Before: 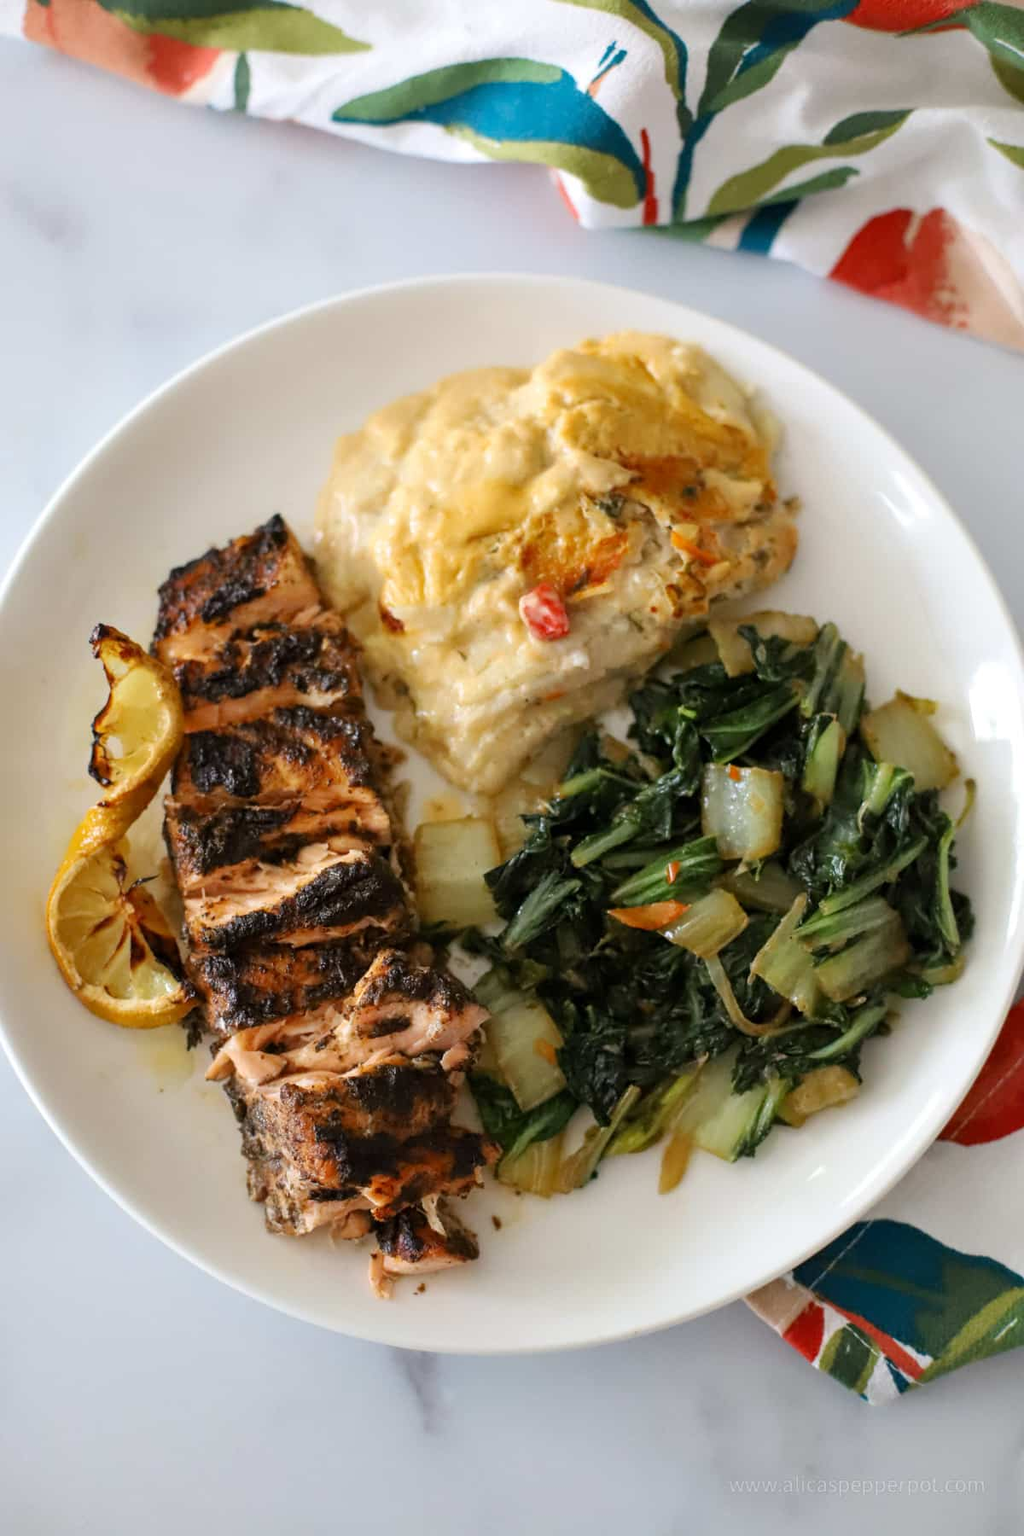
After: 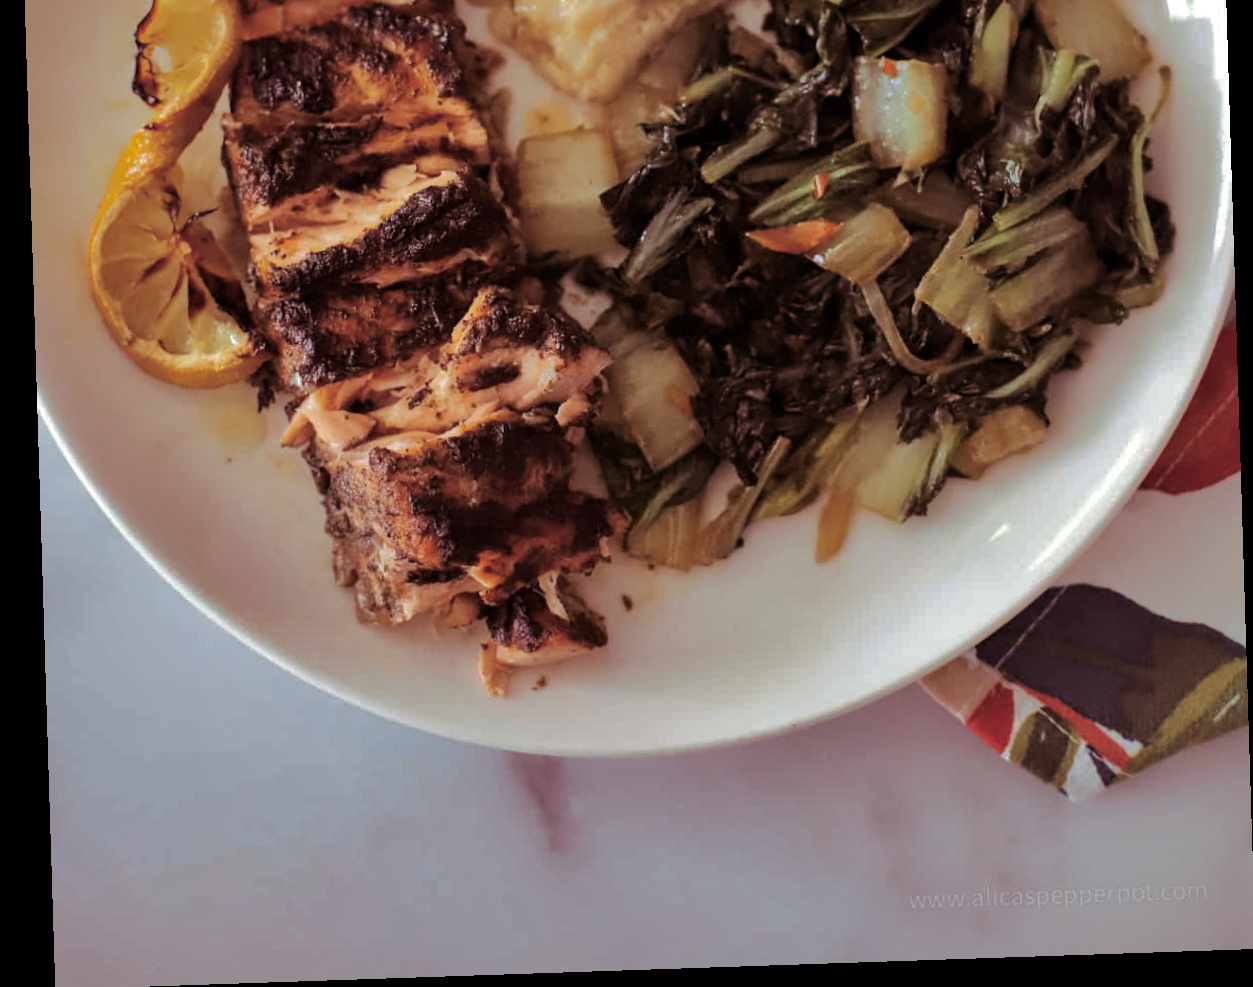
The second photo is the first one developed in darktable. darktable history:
shadows and highlights: shadows -19.91, highlights -73.15
split-toning: on, module defaults
crop and rotate: top 46.237%
rotate and perspective: rotation -1.77°, lens shift (horizontal) 0.004, automatic cropping off
